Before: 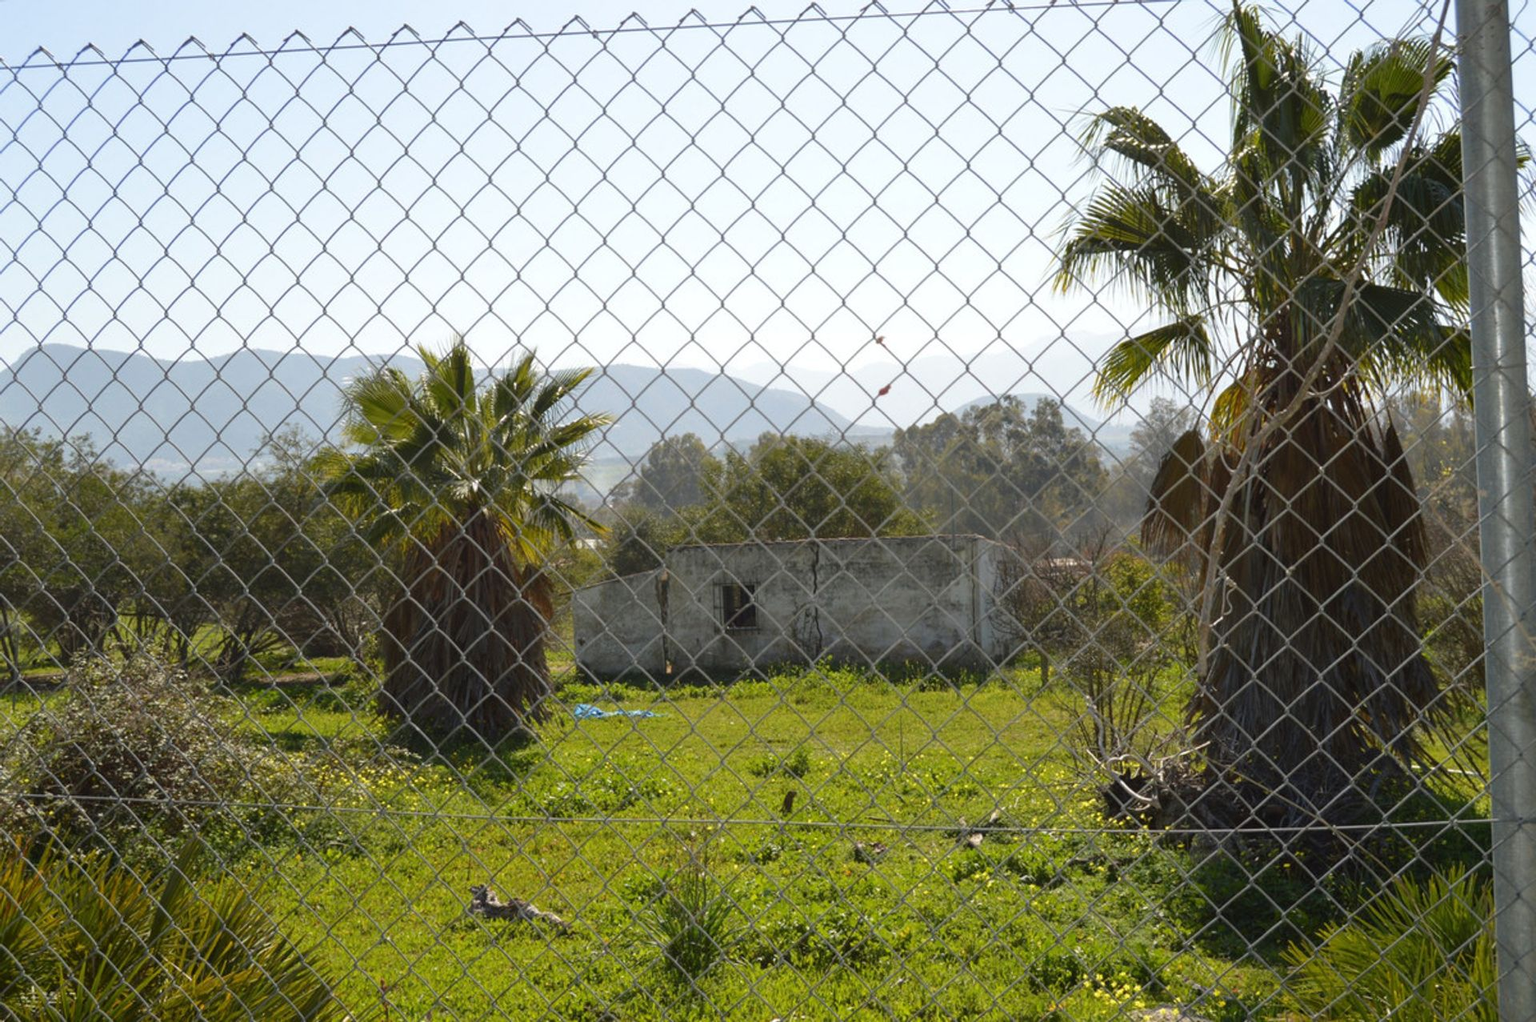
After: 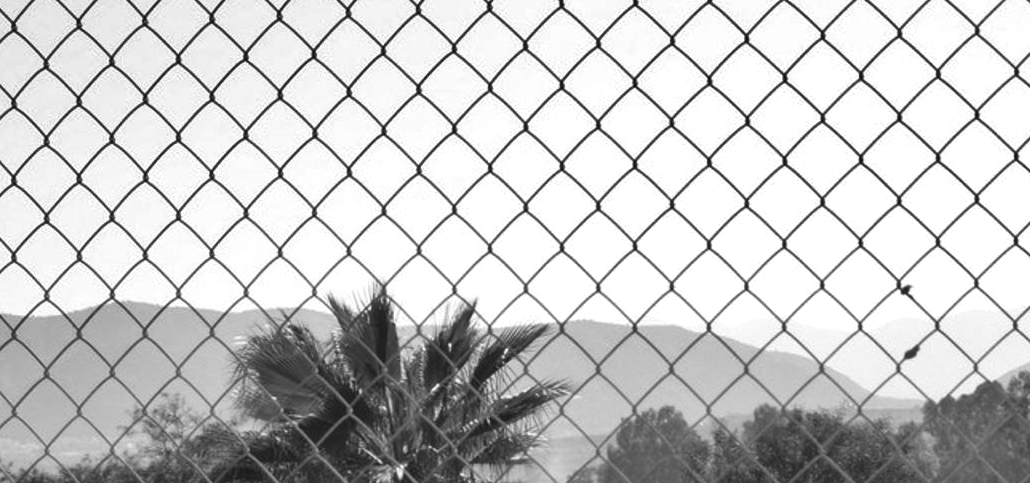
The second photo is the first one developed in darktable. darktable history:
crop: left 10.121%, top 10.631%, right 36.218%, bottom 51.526%
shadows and highlights: shadows 75, highlights -60.85, soften with gaussian
color calibration: output gray [0.25, 0.35, 0.4, 0], x 0.383, y 0.372, temperature 3905.17 K
